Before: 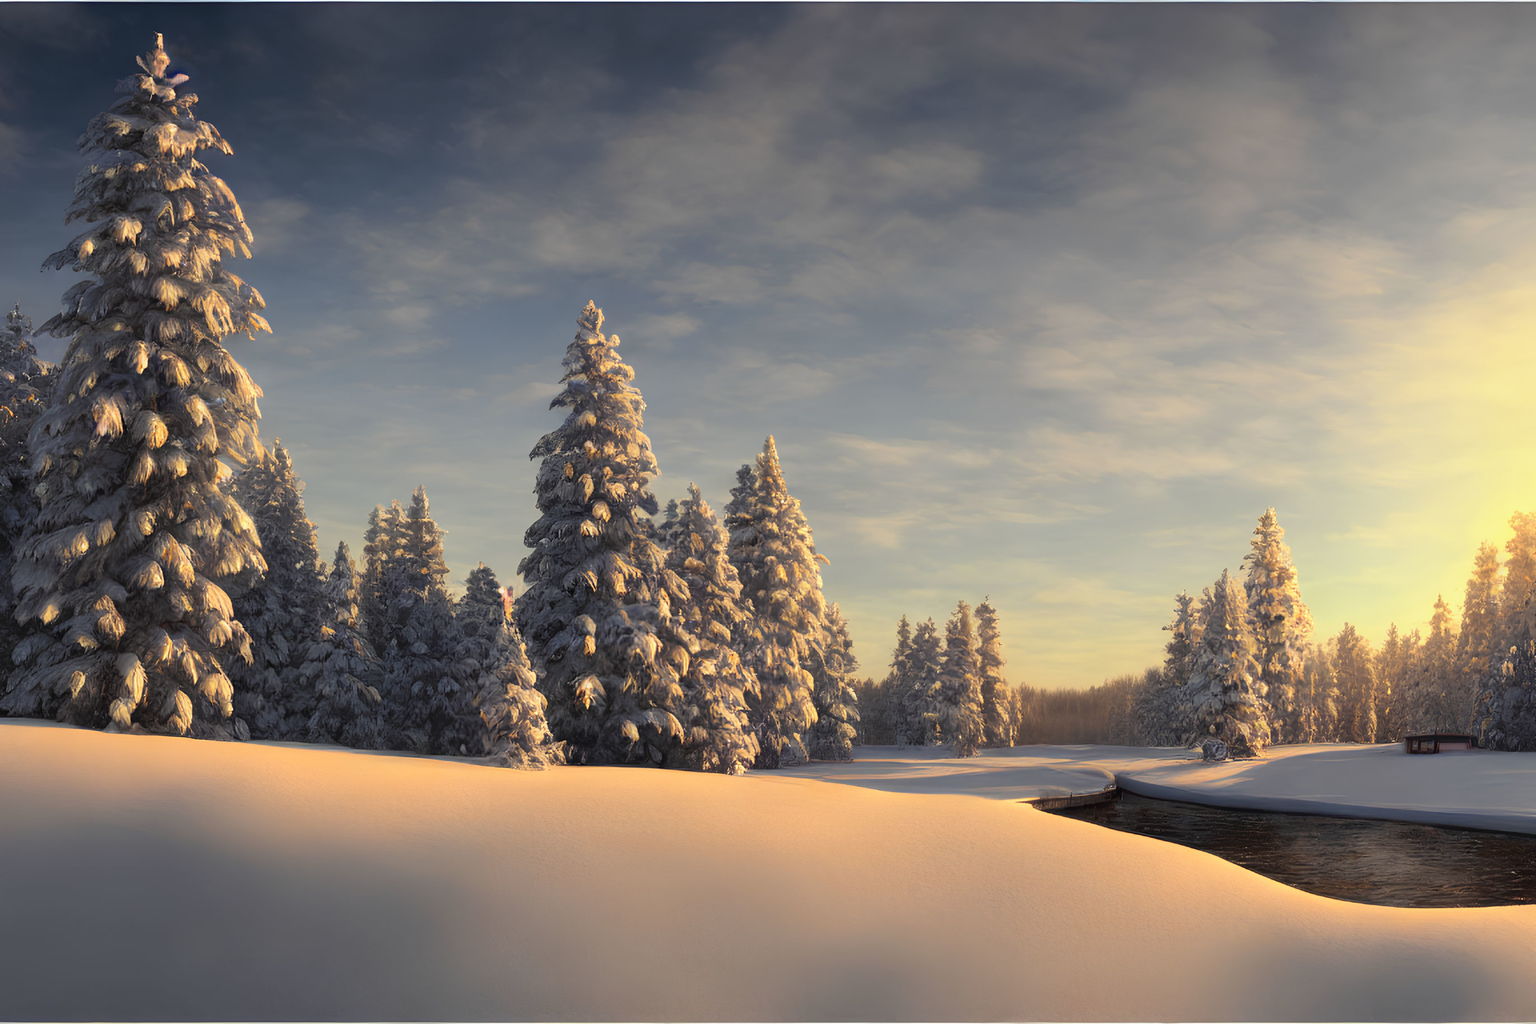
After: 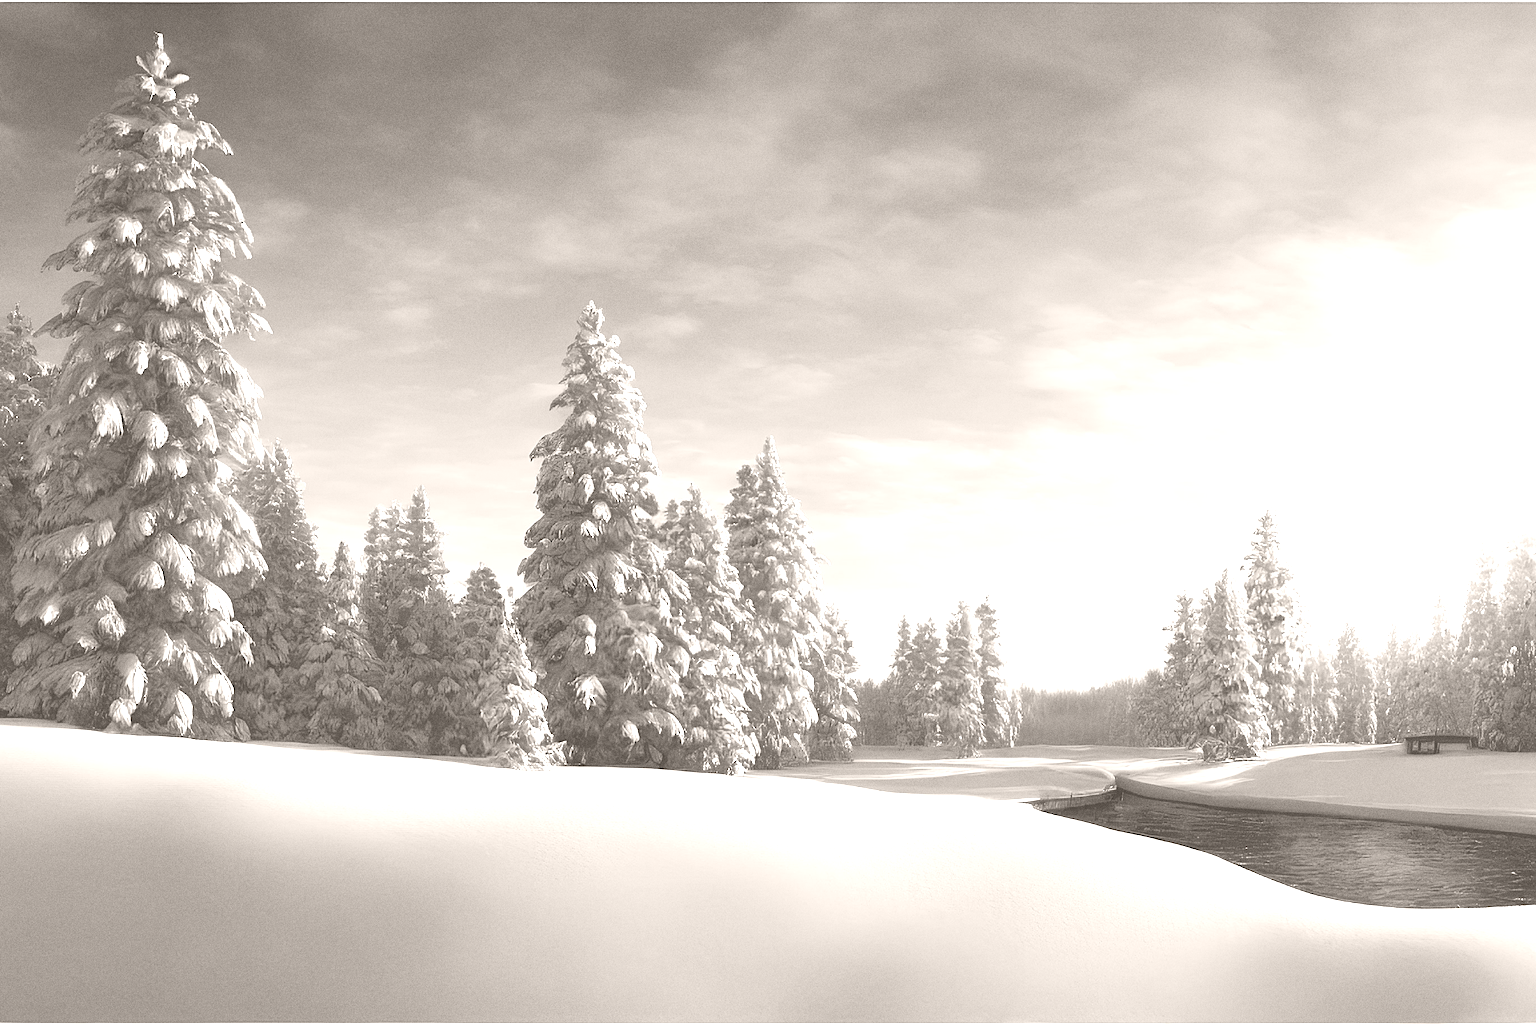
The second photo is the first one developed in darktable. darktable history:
sharpen: on, module defaults
colorize: hue 34.49°, saturation 35.33%, source mix 100%, lightness 55%, version 1
grain: coarseness 0.09 ISO, strength 40%
